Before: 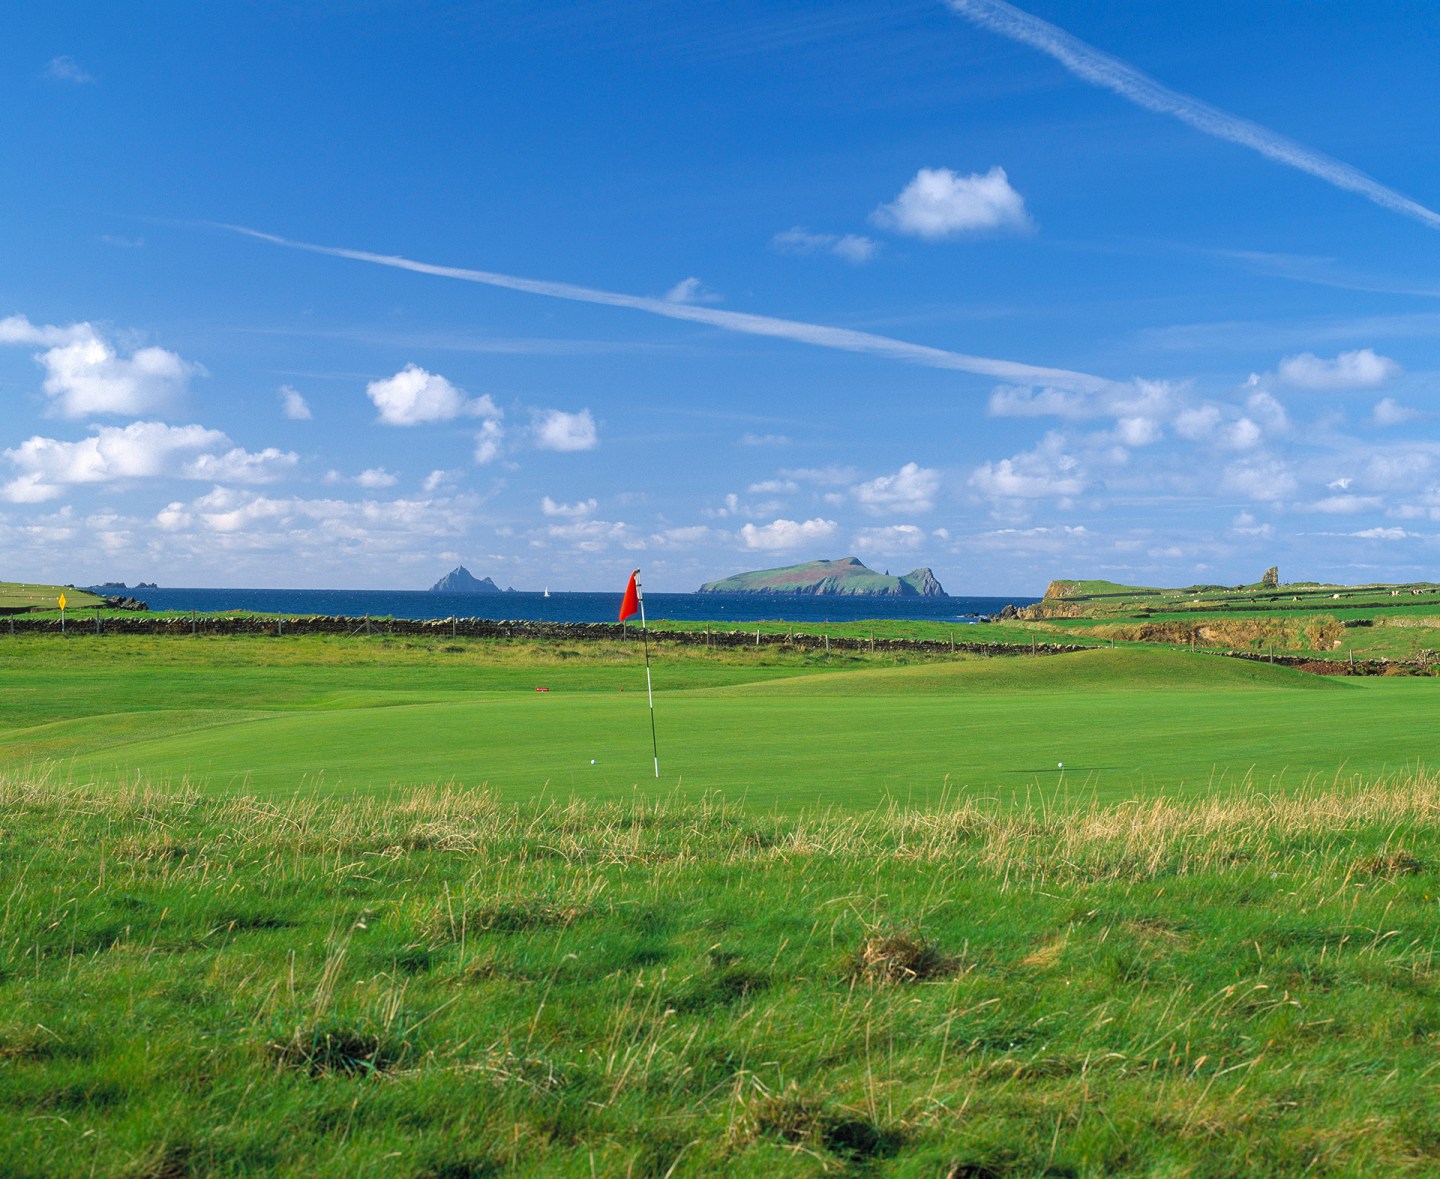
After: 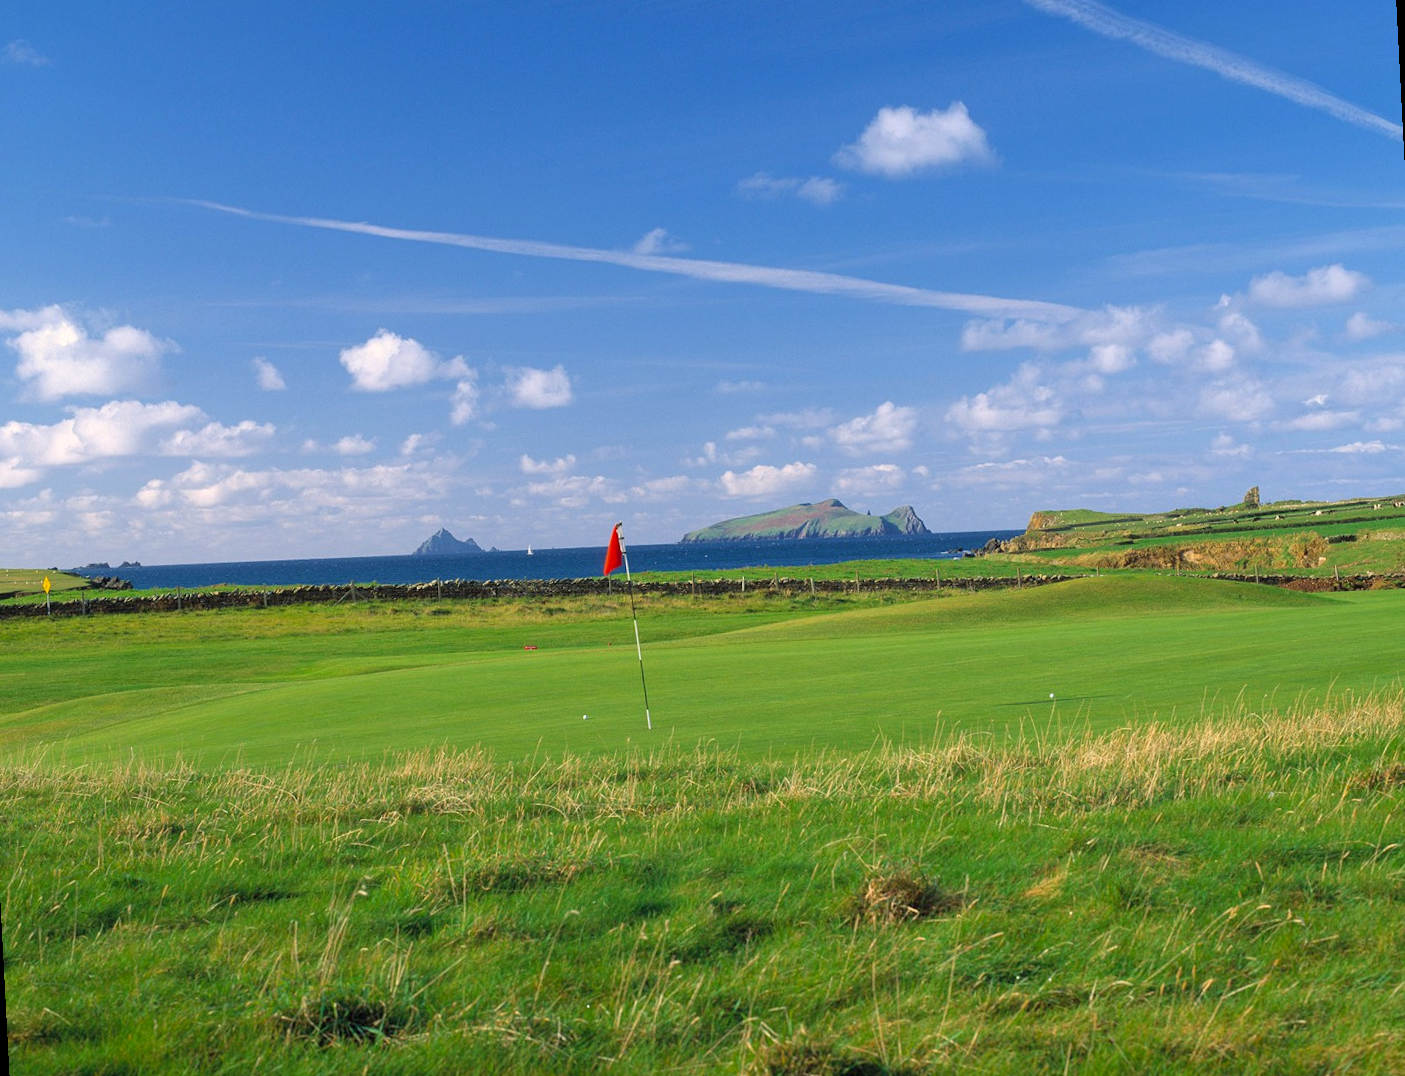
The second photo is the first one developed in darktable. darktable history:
color correction: highlights a* 3.84, highlights b* 5.07
rotate and perspective: rotation -3°, crop left 0.031, crop right 0.968, crop top 0.07, crop bottom 0.93
